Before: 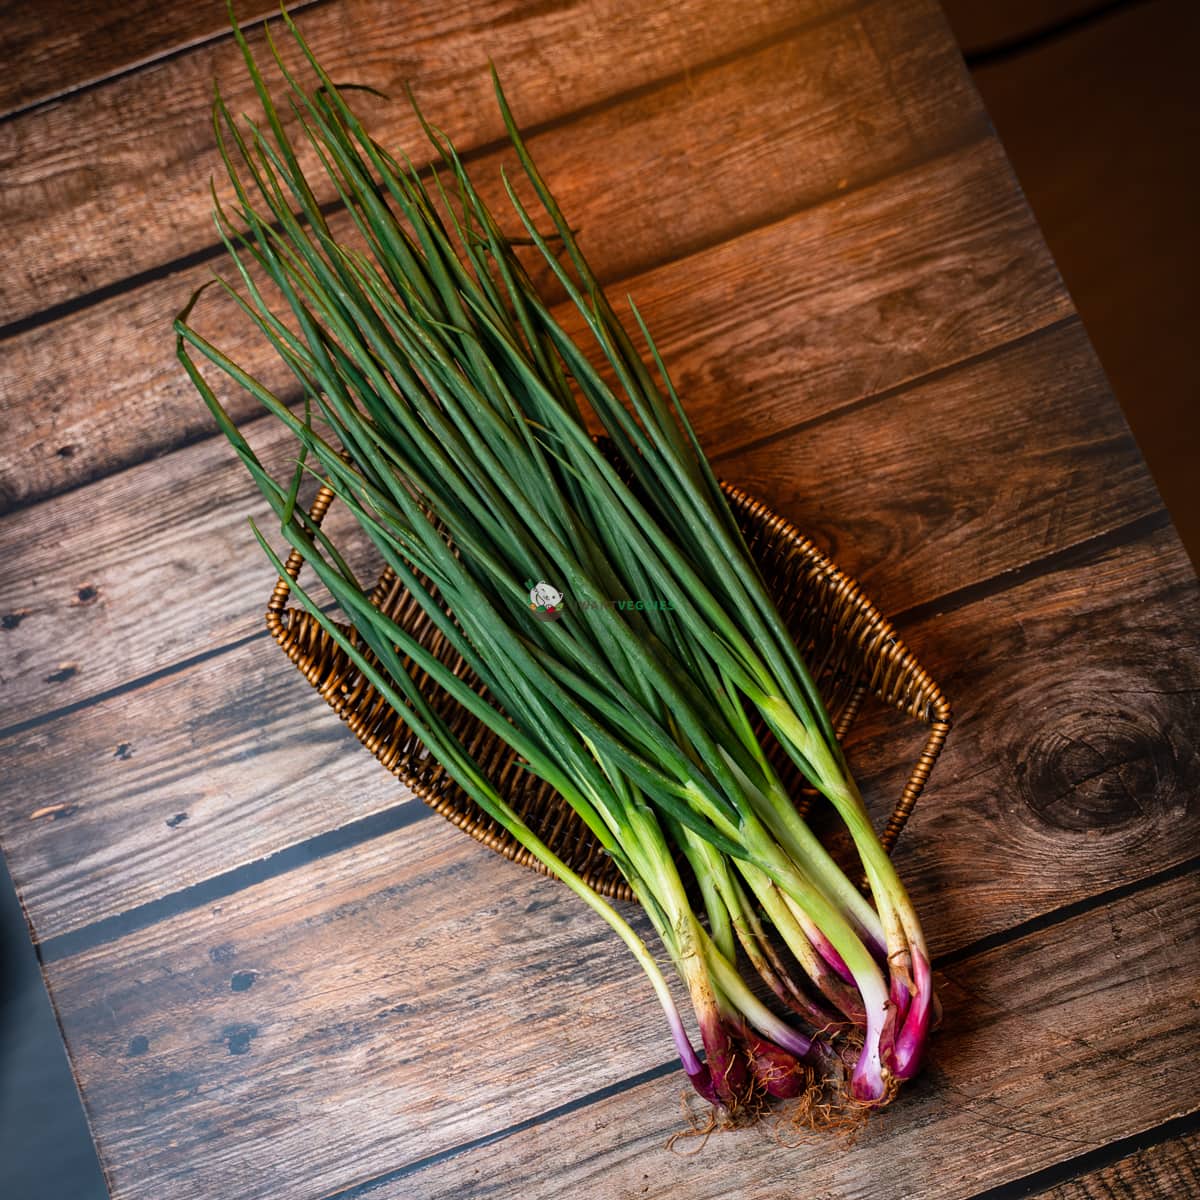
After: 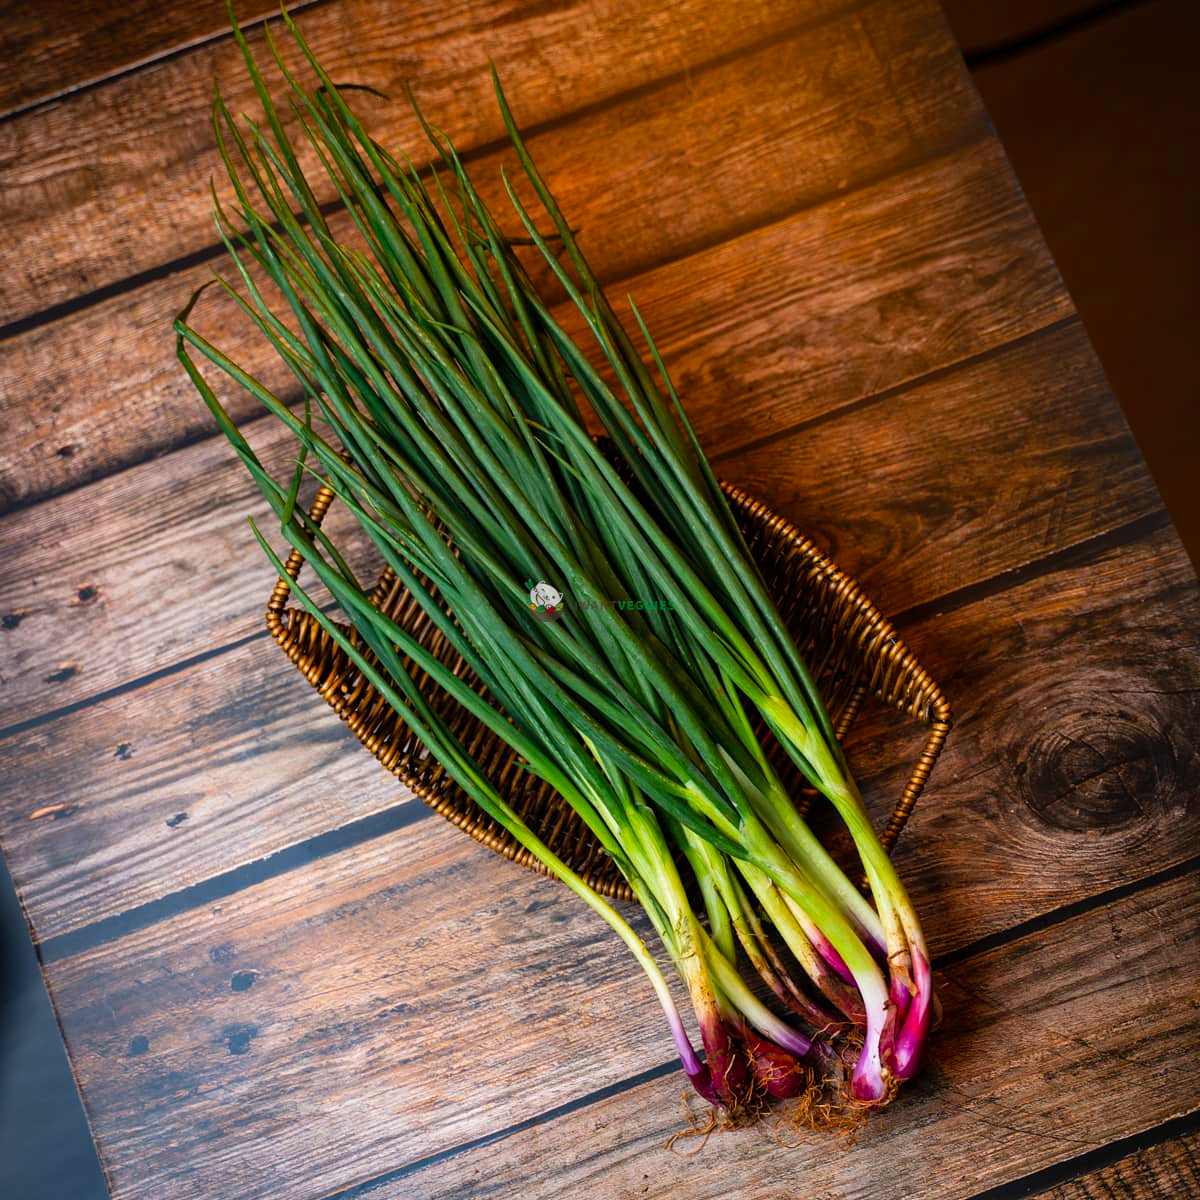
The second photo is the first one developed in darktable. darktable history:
color balance rgb: perceptual saturation grading › global saturation 17.726%, global vibrance 20%
